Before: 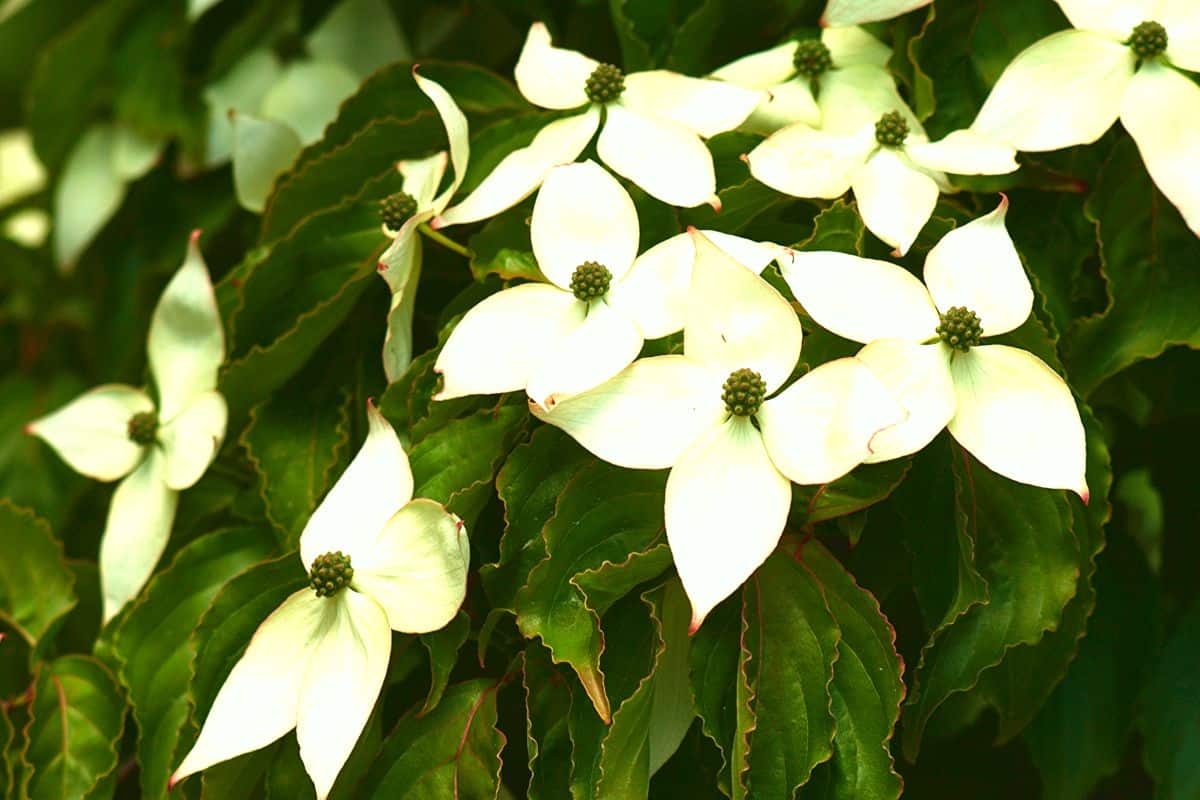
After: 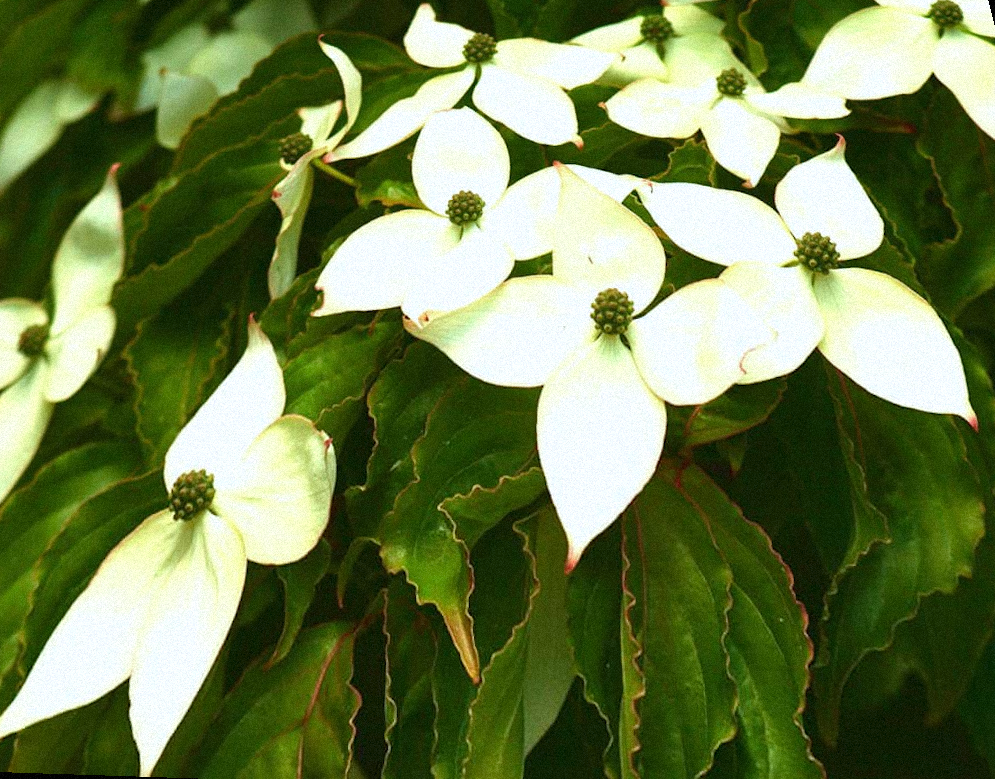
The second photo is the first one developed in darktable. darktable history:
grain: mid-tones bias 0%
rotate and perspective: rotation 0.72°, lens shift (vertical) -0.352, lens shift (horizontal) -0.051, crop left 0.152, crop right 0.859, crop top 0.019, crop bottom 0.964
white balance: red 0.974, blue 1.044
